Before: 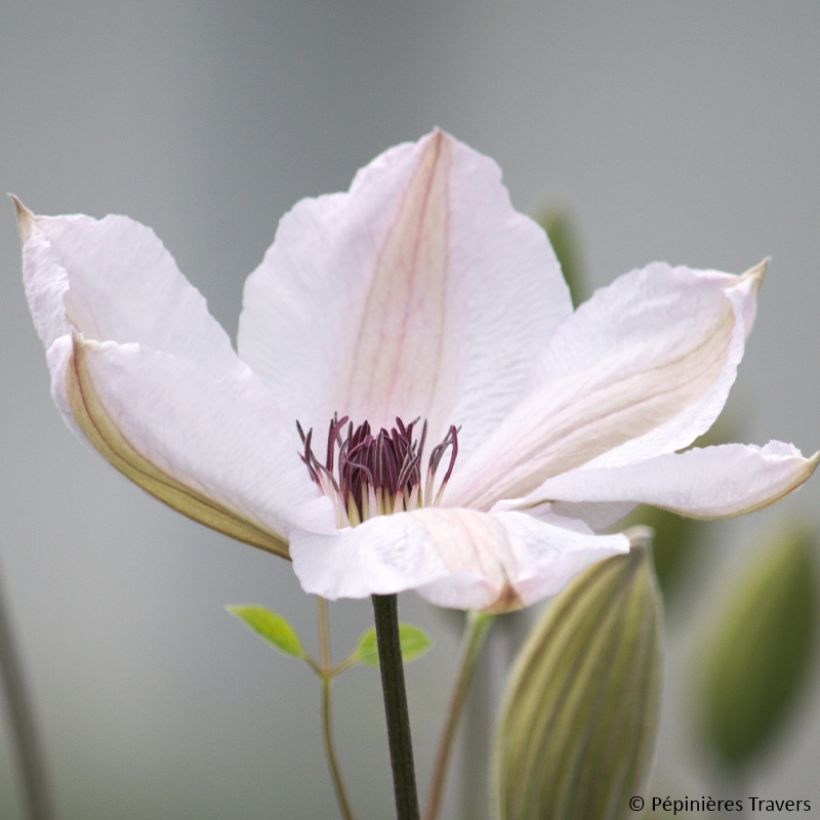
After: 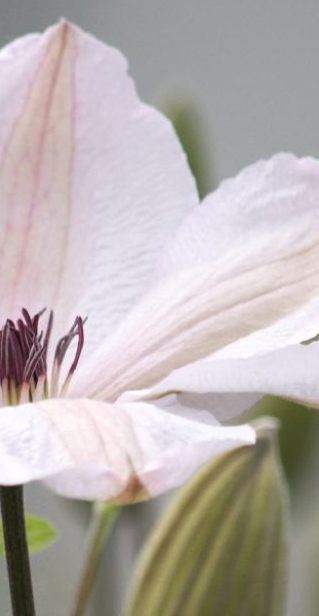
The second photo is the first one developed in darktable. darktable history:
crop: left 45.721%, top 13.393%, right 14.118%, bottom 10.01%
levels: levels [0, 0.51, 1]
